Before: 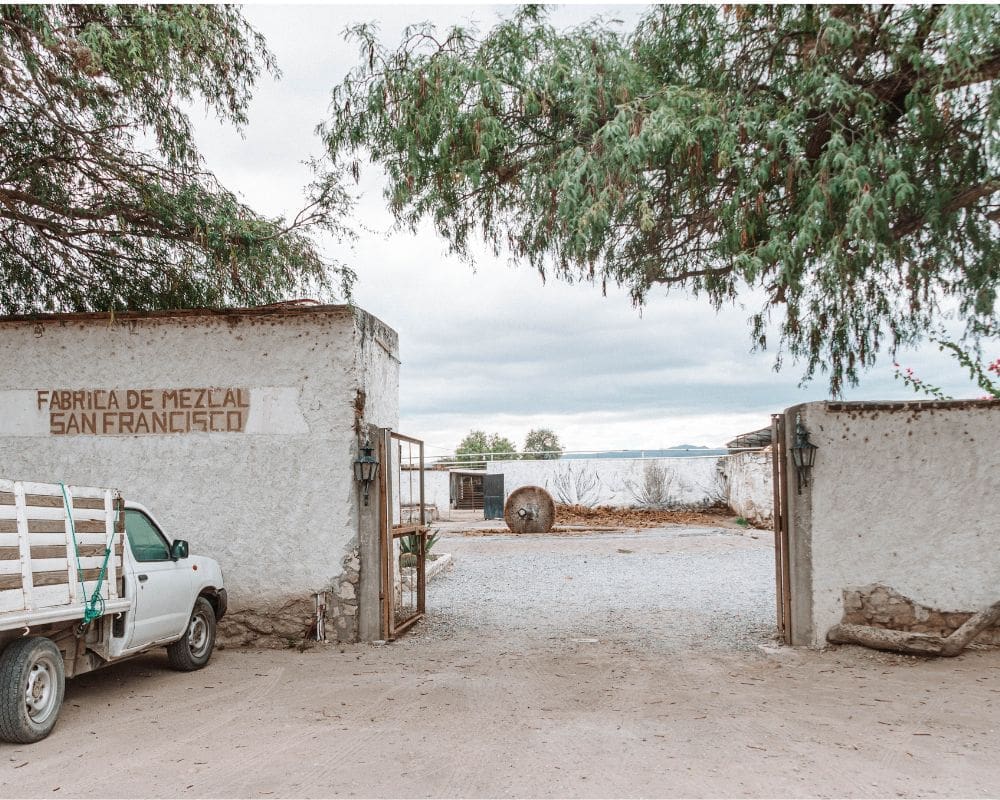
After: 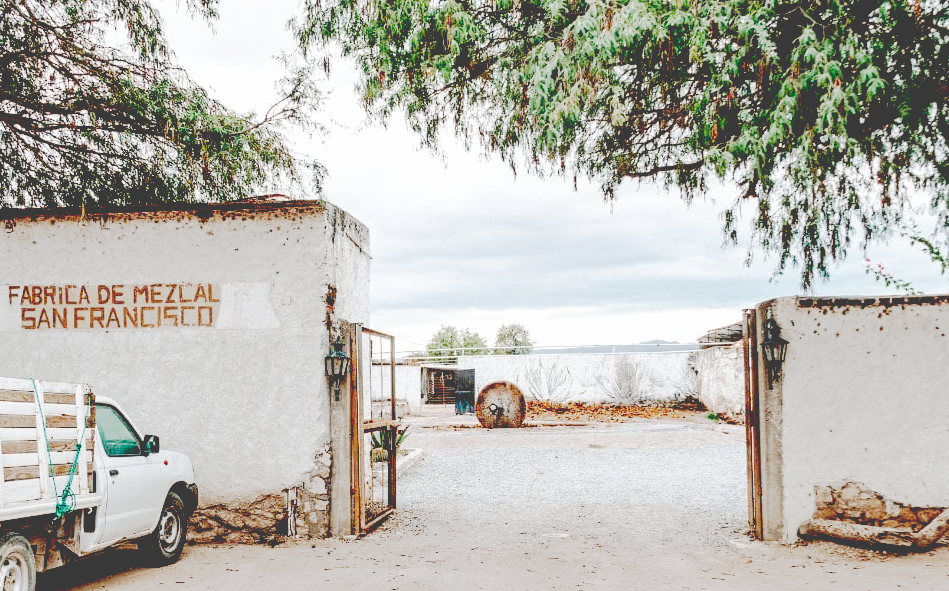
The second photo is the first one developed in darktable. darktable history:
crop and rotate: left 2.935%, top 13.365%, right 2.143%, bottom 12.758%
base curve: curves: ch0 [(0.065, 0.026) (0.236, 0.358) (0.53, 0.546) (0.777, 0.841) (0.924, 0.992)], preserve colors none
tone curve: curves: ch0 [(0, 0) (0.003, 0.004) (0.011, 0.014) (0.025, 0.032) (0.044, 0.057) (0.069, 0.089) (0.1, 0.128) (0.136, 0.174) (0.177, 0.227) (0.224, 0.287) (0.277, 0.354) (0.335, 0.427) (0.399, 0.507) (0.468, 0.582) (0.543, 0.653) (0.623, 0.726) (0.709, 0.799) (0.801, 0.876) (0.898, 0.937) (1, 1)], preserve colors none
